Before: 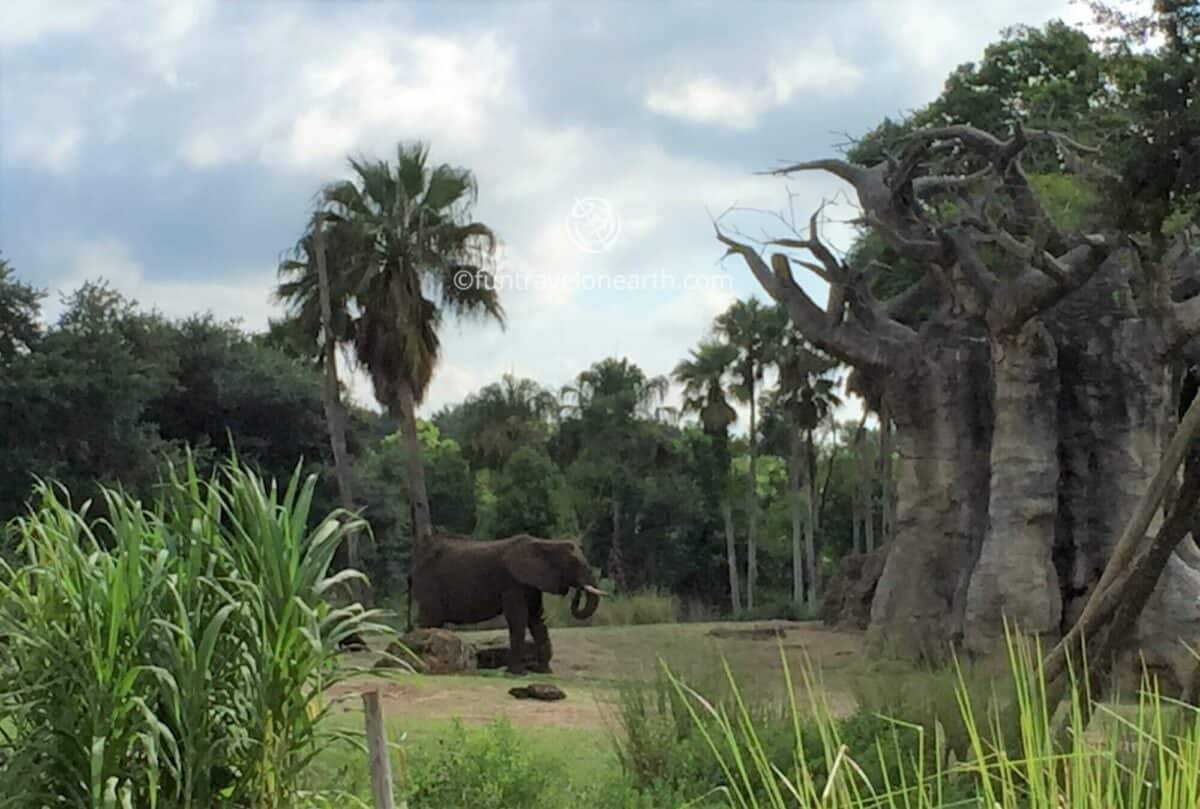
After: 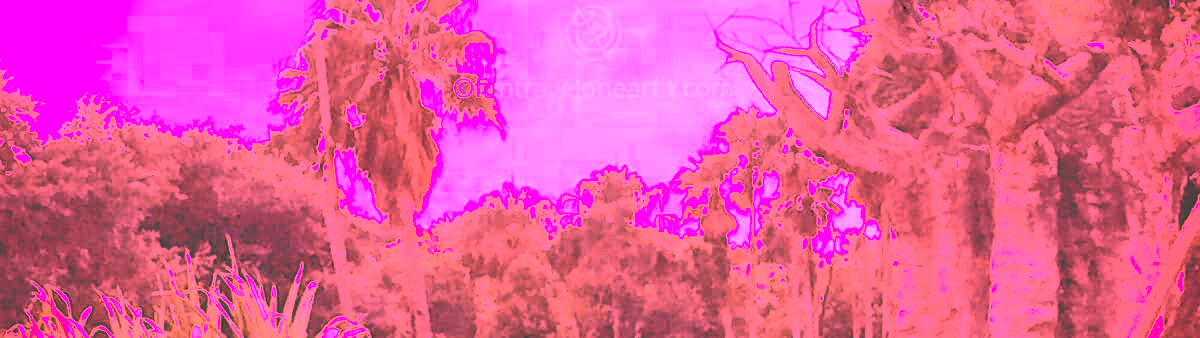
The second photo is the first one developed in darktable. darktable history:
crop and rotate: top 23.84%, bottom 34.294%
tone curve: curves: ch0 [(0, 0) (0.003, 0.278) (0.011, 0.282) (0.025, 0.282) (0.044, 0.29) (0.069, 0.295) (0.1, 0.306) (0.136, 0.316) (0.177, 0.33) (0.224, 0.358) (0.277, 0.403) (0.335, 0.451) (0.399, 0.505) (0.468, 0.558) (0.543, 0.611) (0.623, 0.679) (0.709, 0.751) (0.801, 0.815) (0.898, 0.863) (1, 1)], preserve colors none
rgb levels: mode RGB, independent channels, levels [[0, 0.474, 1], [0, 0.5, 1], [0, 0.5, 1]]
white balance: red 4.26, blue 1.802
vignetting: brightness -0.233, saturation 0.141
